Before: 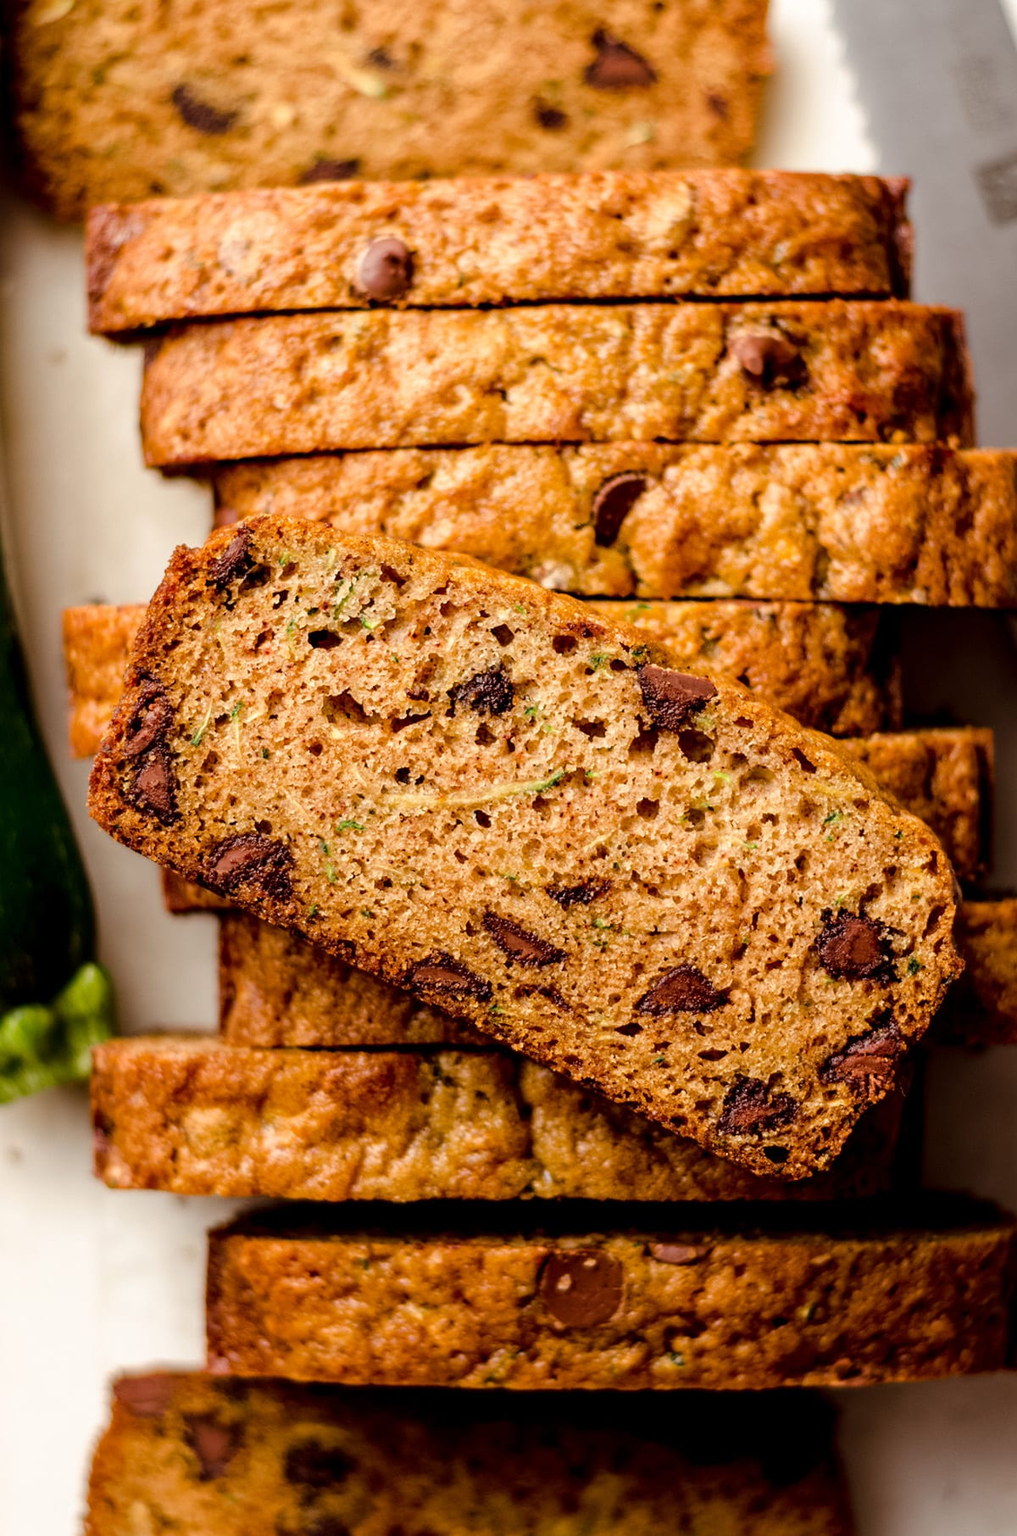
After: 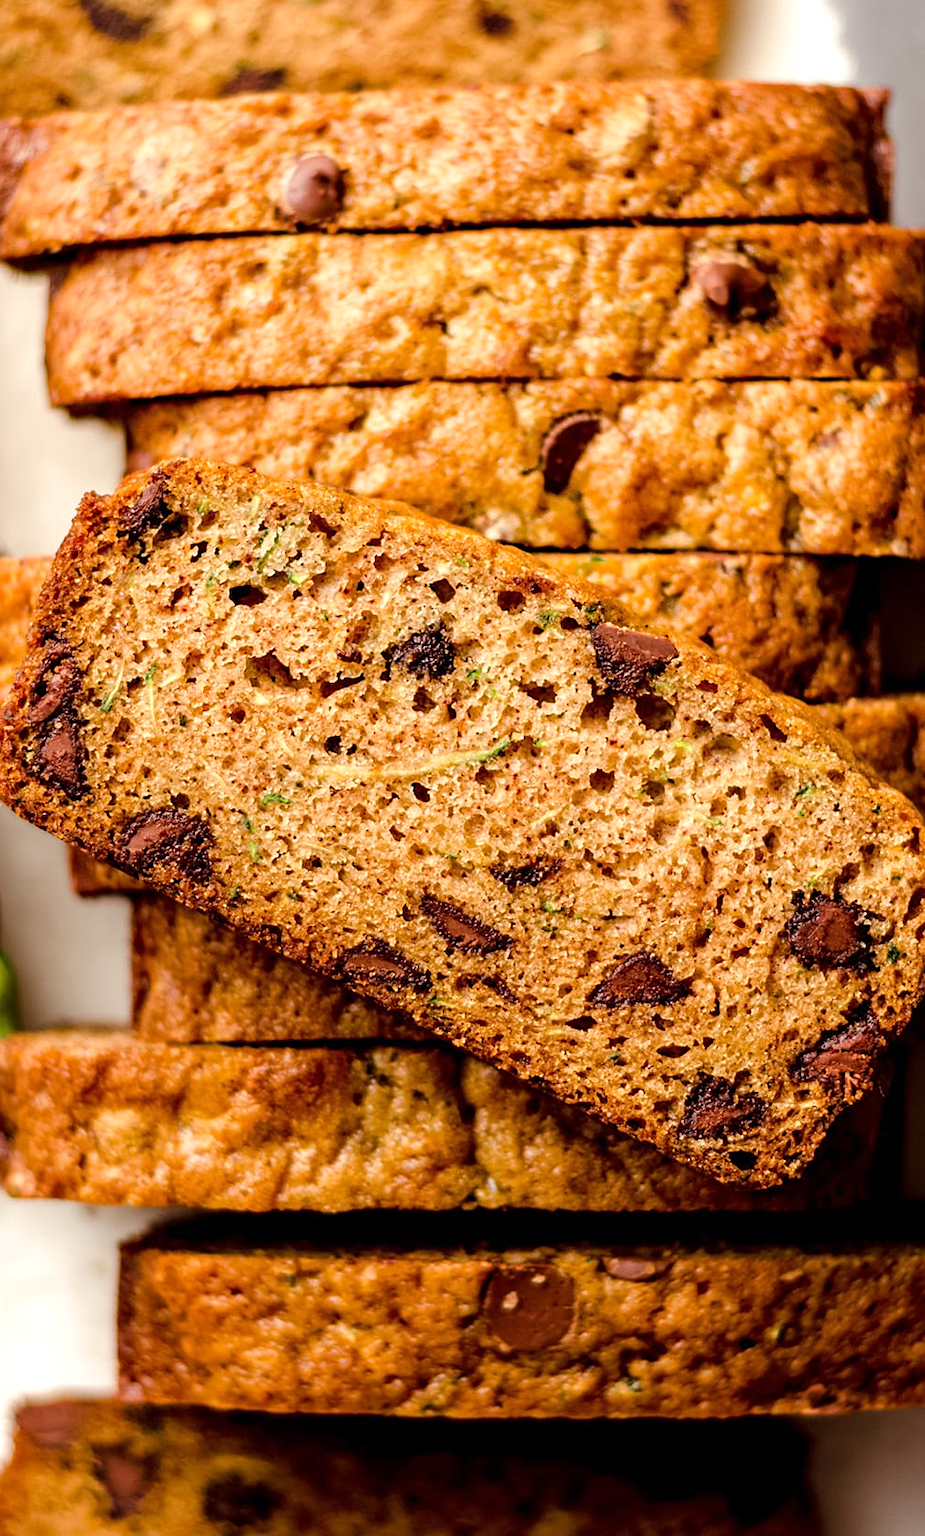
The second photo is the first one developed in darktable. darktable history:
crop: left 9.761%, top 6.298%, right 7.298%, bottom 2.507%
exposure: exposure 0.206 EV, compensate highlight preservation false
sharpen: amount 0.216
